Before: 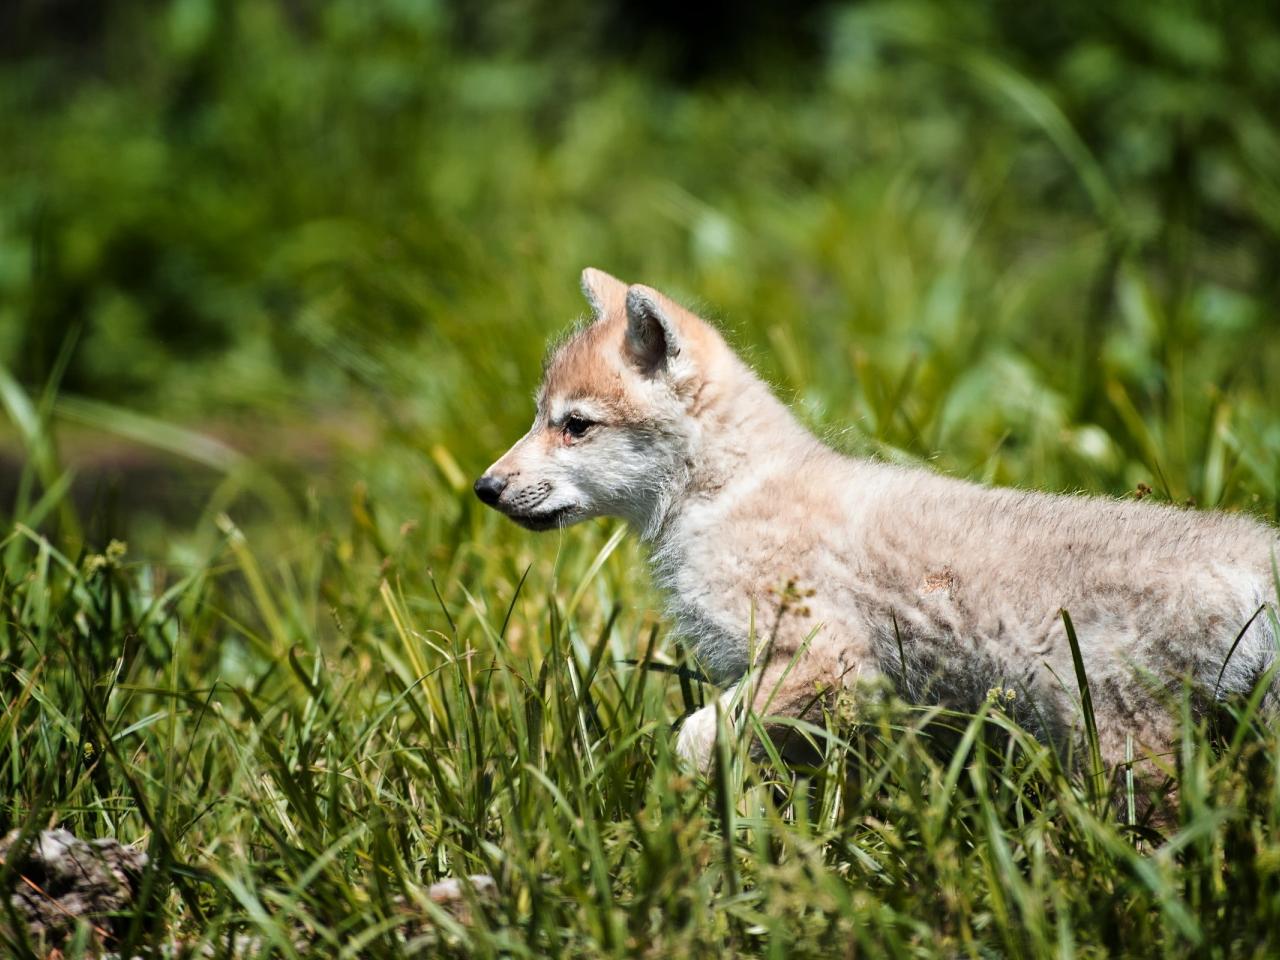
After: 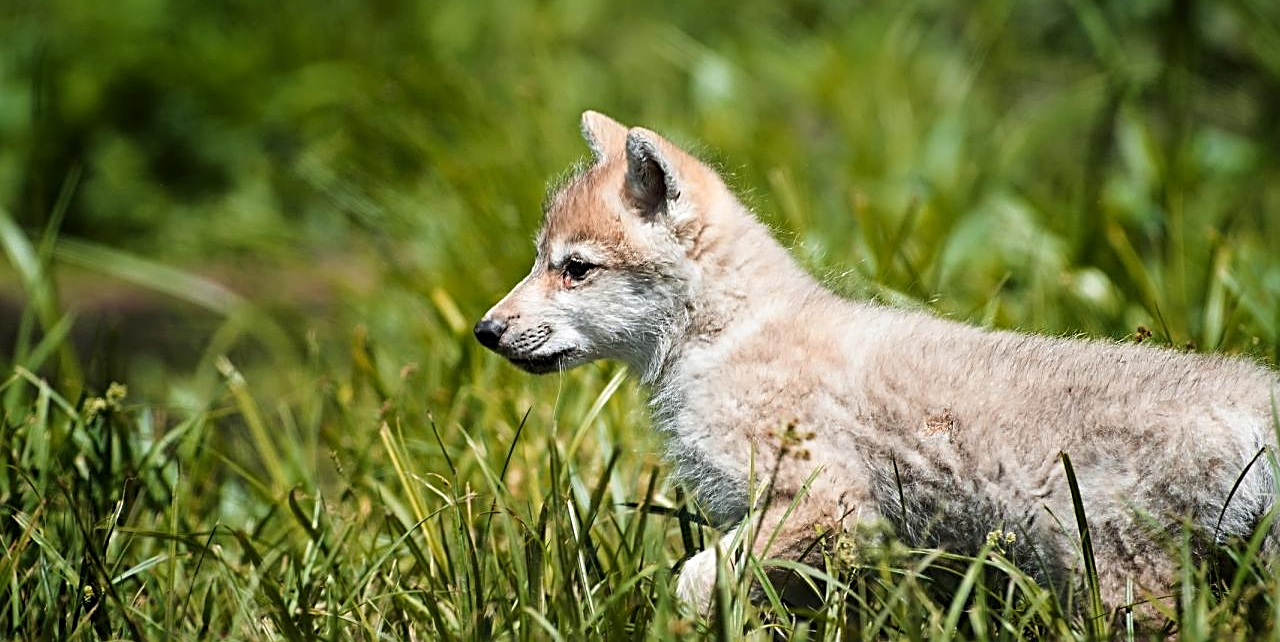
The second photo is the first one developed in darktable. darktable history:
crop: top 16.403%, bottom 16.685%
sharpen: radius 2.546, amount 0.637
